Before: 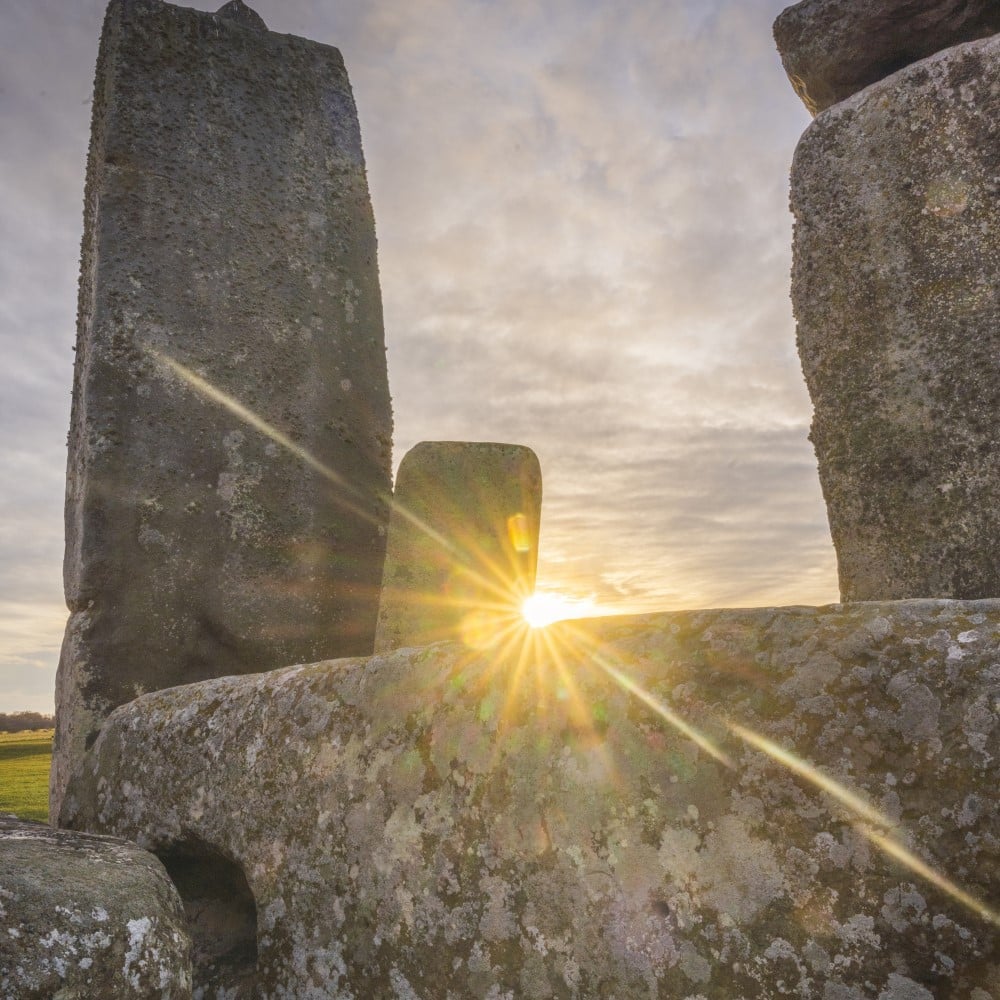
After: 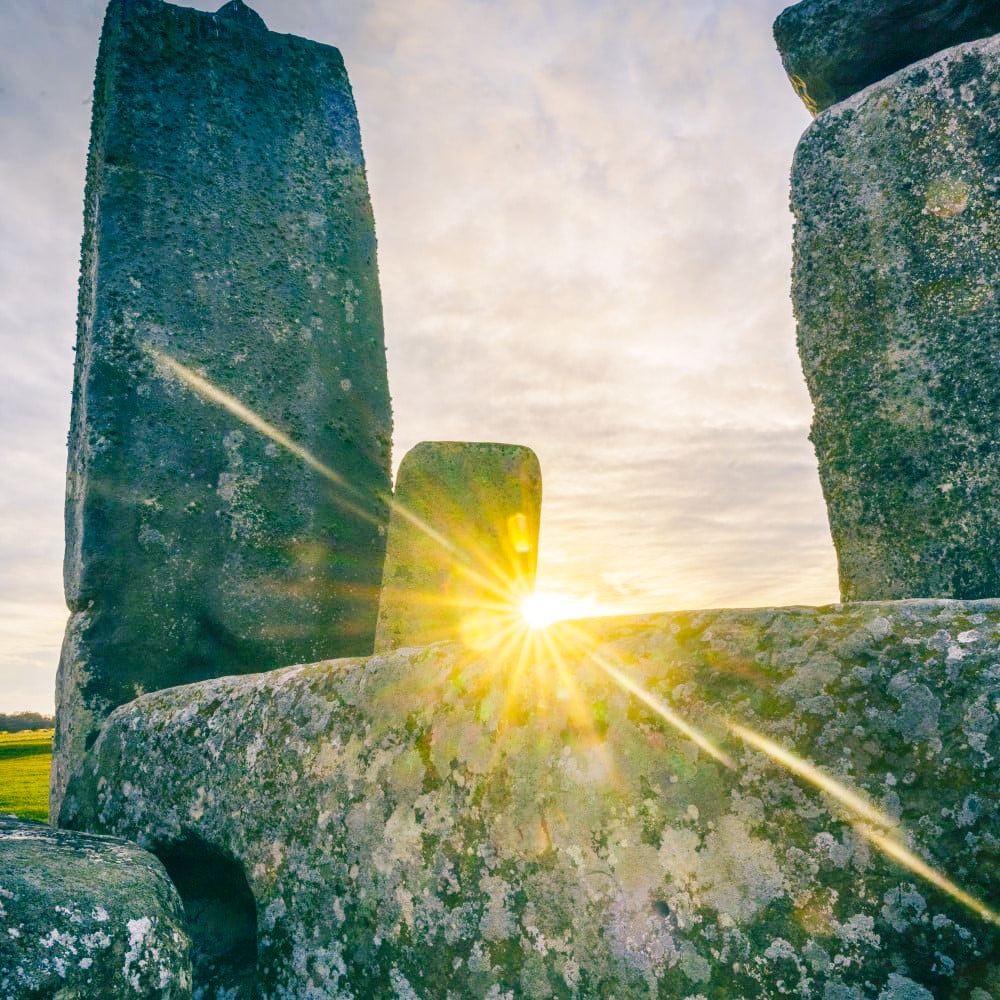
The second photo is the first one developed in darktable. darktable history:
base curve: curves: ch0 [(0, 0) (0.032, 0.025) (0.121, 0.166) (0.206, 0.329) (0.605, 0.79) (1, 1)], preserve colors none
color balance rgb: shadows lift › luminance -28.76%, shadows lift › chroma 10%, shadows lift › hue 230°, power › chroma 0.5%, power › hue 215°, highlights gain › luminance 7.14%, highlights gain › chroma 1%, highlights gain › hue 50°, global offset › luminance -0.29%, global offset › hue 260°, perceptual saturation grading › global saturation 20%, perceptual saturation grading › highlights -13.92%, perceptual saturation grading › shadows 50%
